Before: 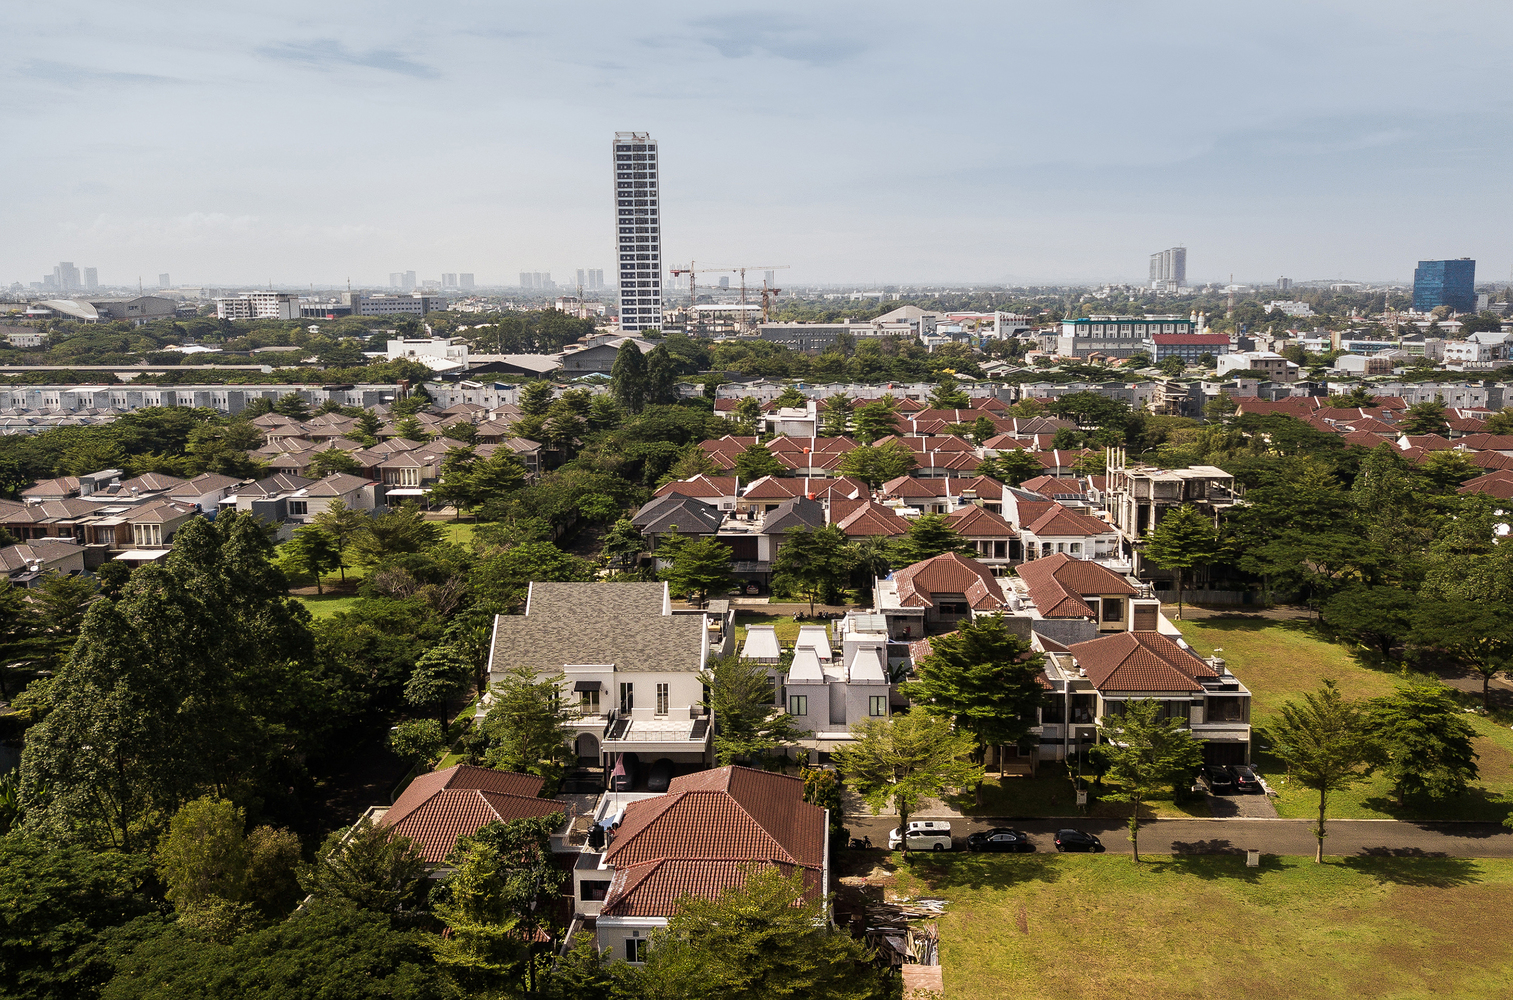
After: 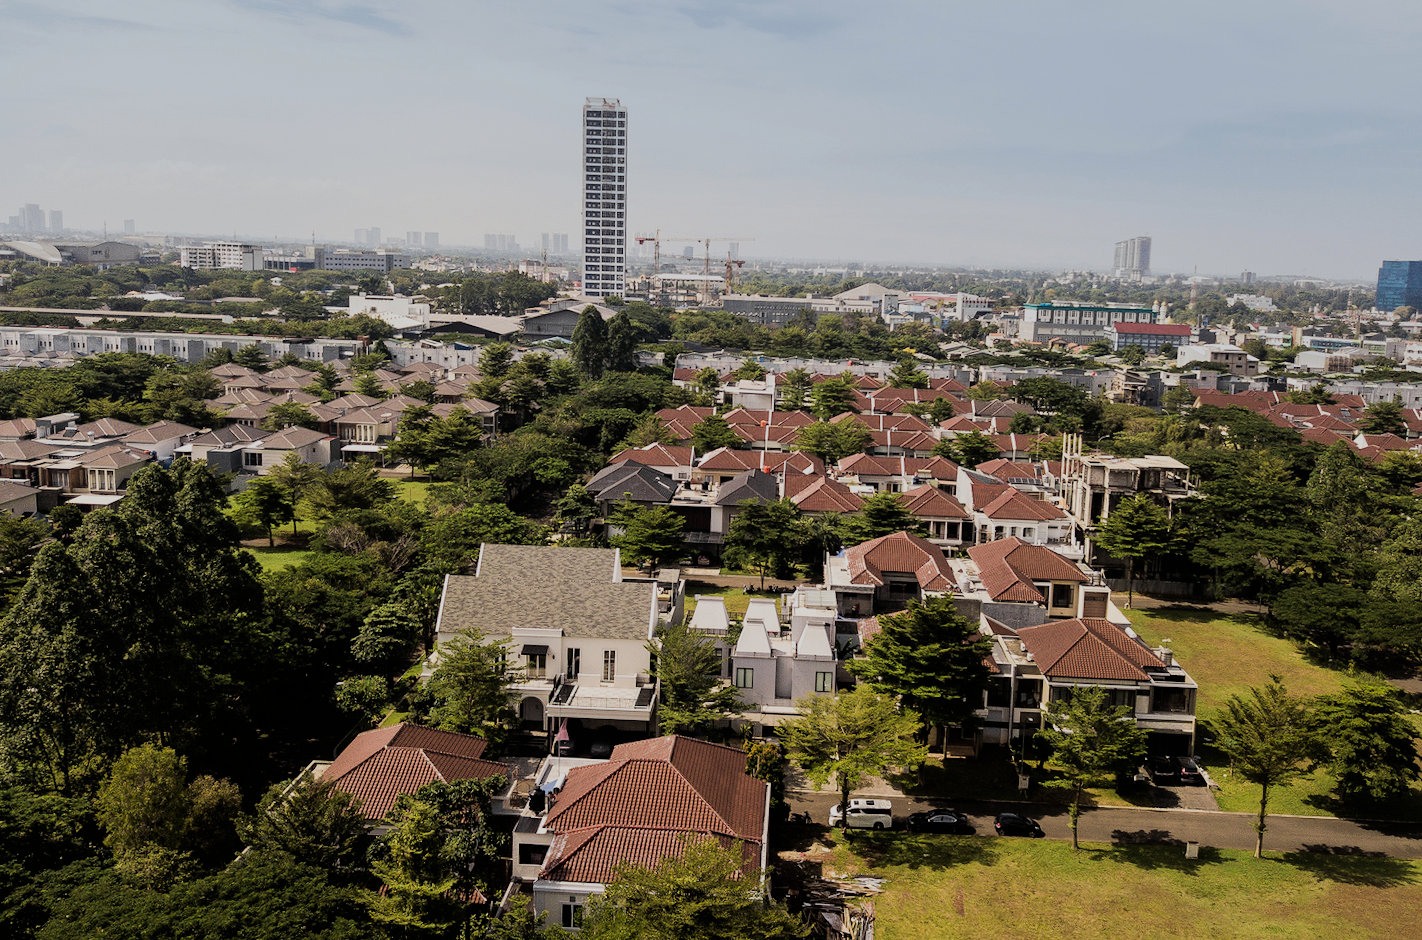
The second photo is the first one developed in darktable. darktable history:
filmic rgb: black relative exposure -7.65 EV, white relative exposure 4.56 EV, hardness 3.61, color science v6 (2022)
crop and rotate: angle -2.44°
